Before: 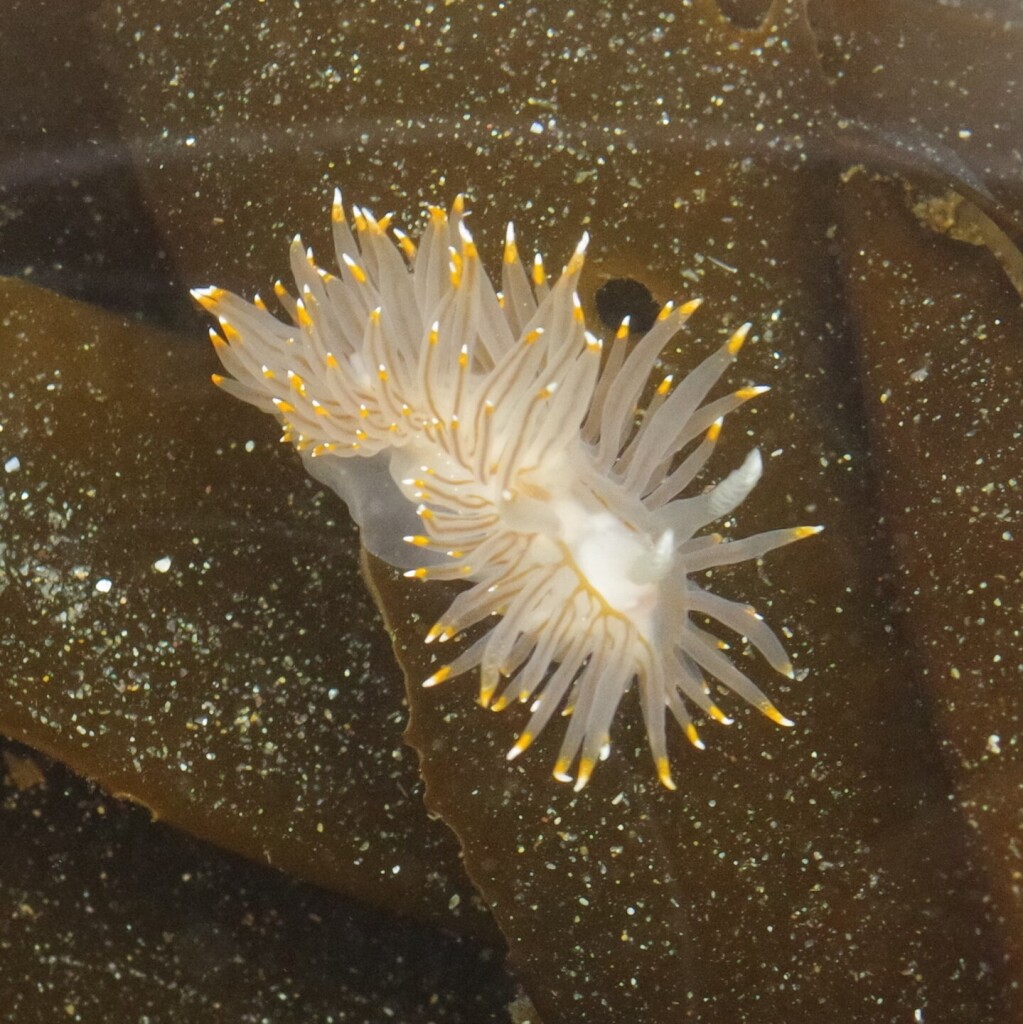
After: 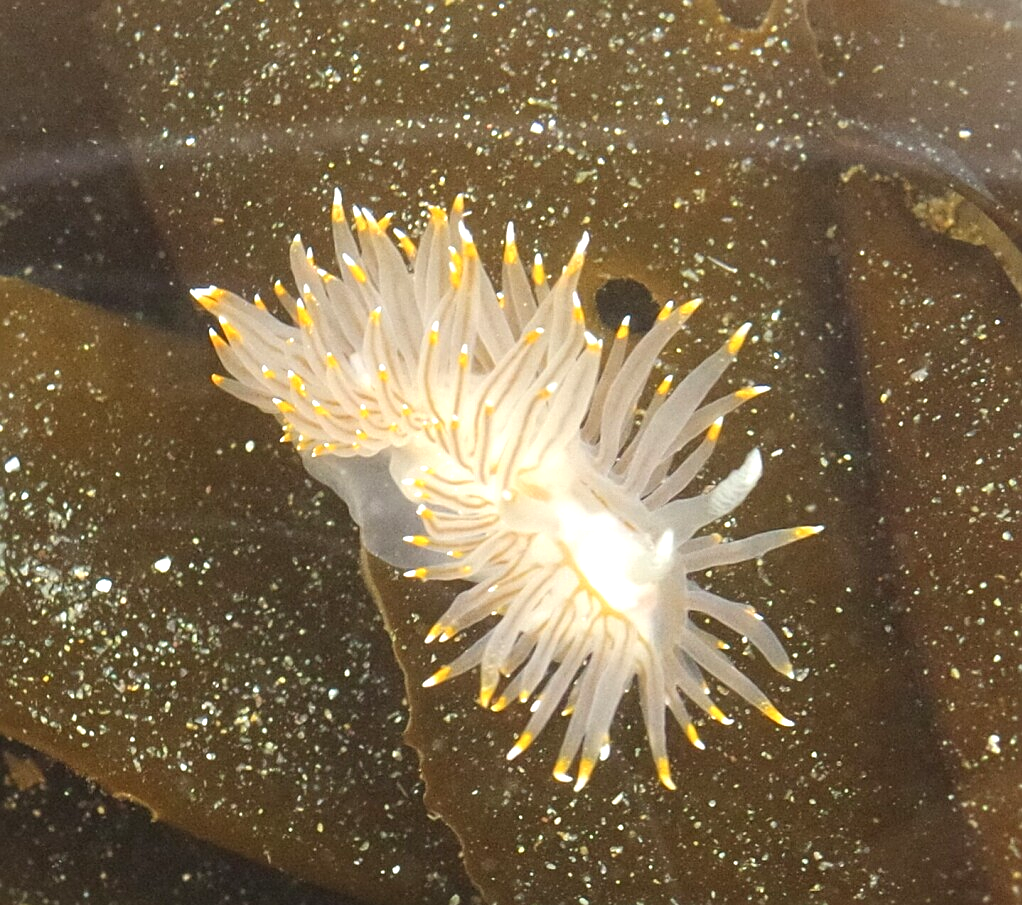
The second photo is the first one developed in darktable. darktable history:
crop and rotate: top 0%, bottom 11.527%
sharpen: on, module defaults
exposure: exposure 0.691 EV, compensate exposure bias true, compensate highlight preservation false
contrast brightness saturation: saturation -0.027
